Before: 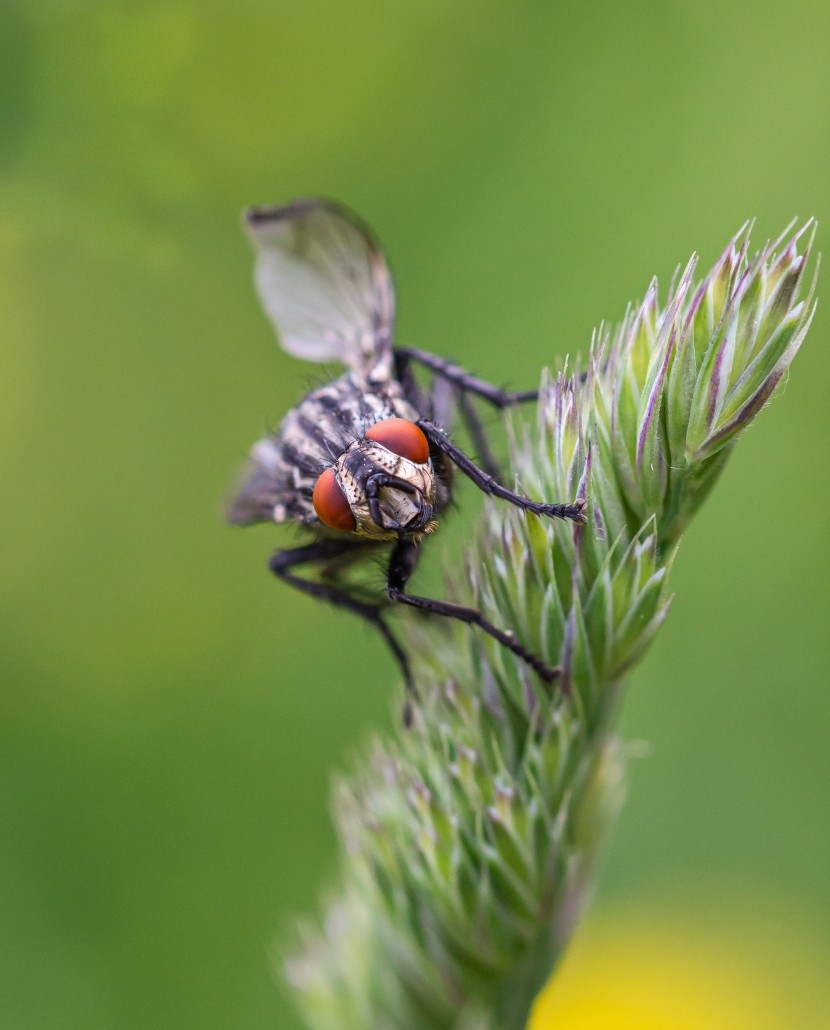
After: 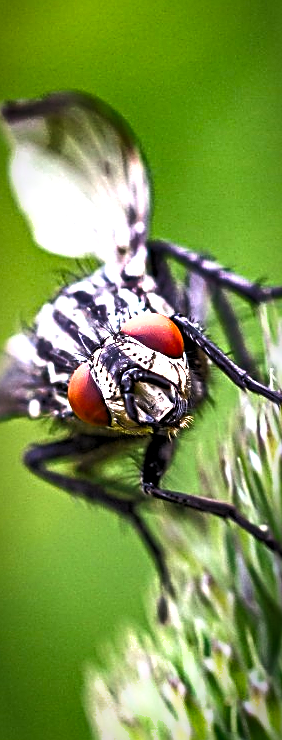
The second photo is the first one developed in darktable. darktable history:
vignetting: brightness -0.597, saturation 0.002, center (-0.031, -0.049), automatic ratio true
crop and rotate: left 29.592%, top 10.25%, right 36.346%, bottom 17.875%
exposure: black level correction 0.001, exposure 1.043 EV, compensate highlight preservation false
sharpen: radius 3.005, amount 0.765
levels: levels [0.062, 0.494, 0.925]
shadows and highlights: radius 109.13, shadows 40.92, highlights -71.82, low approximation 0.01, soften with gaussian
tone equalizer: mask exposure compensation -0.513 EV
